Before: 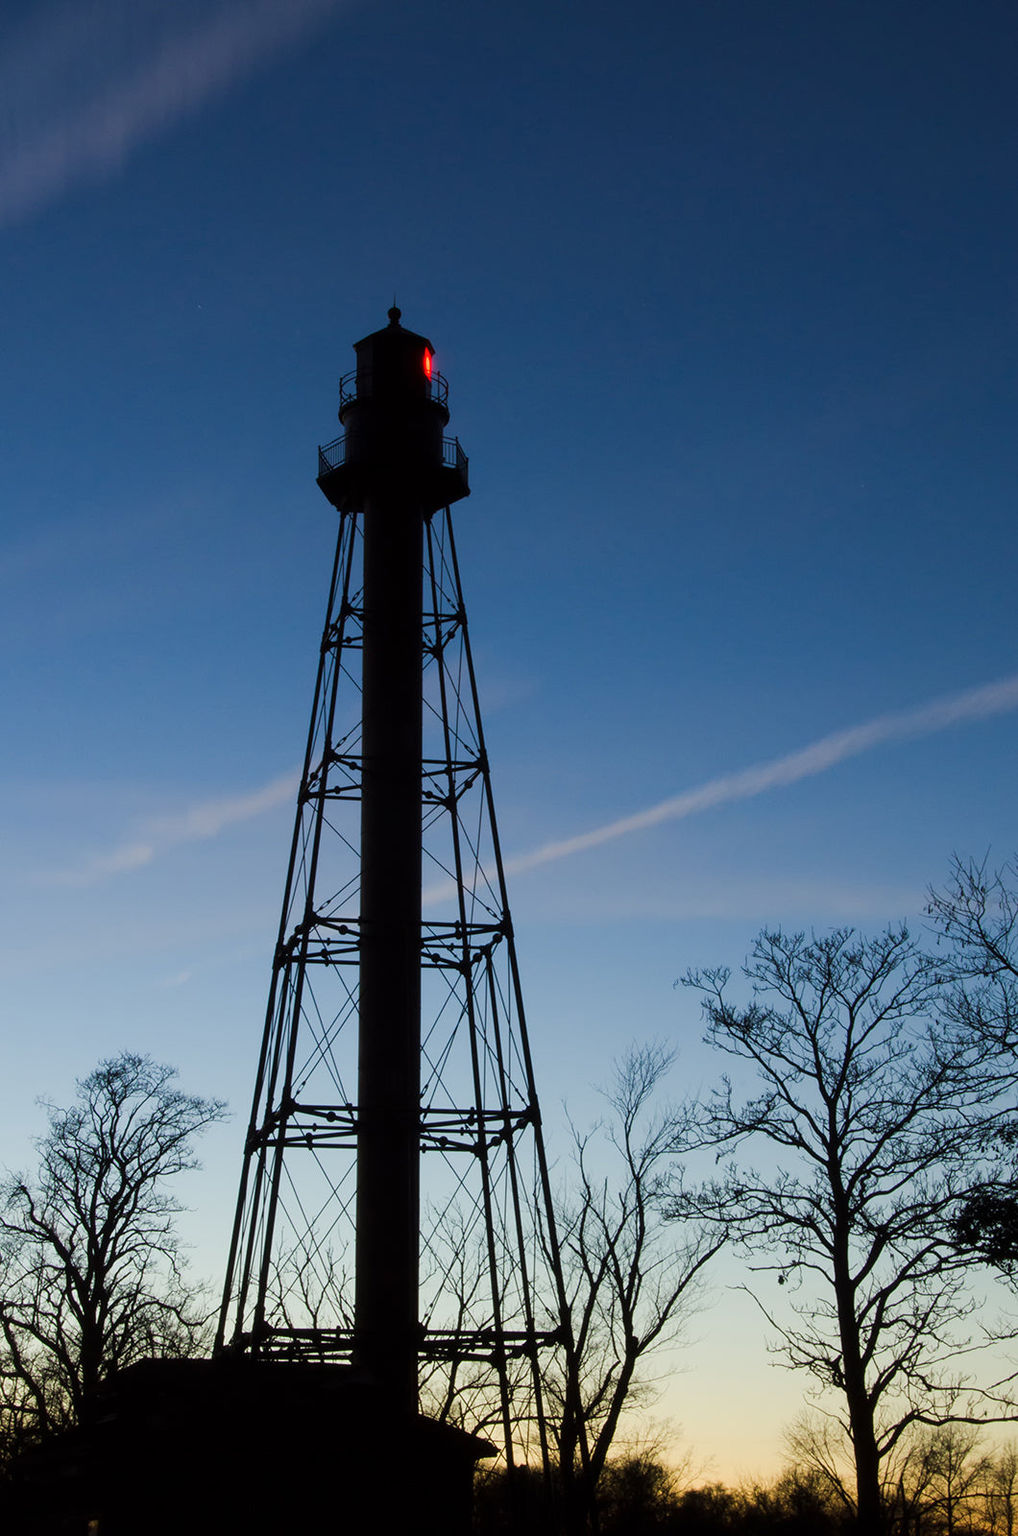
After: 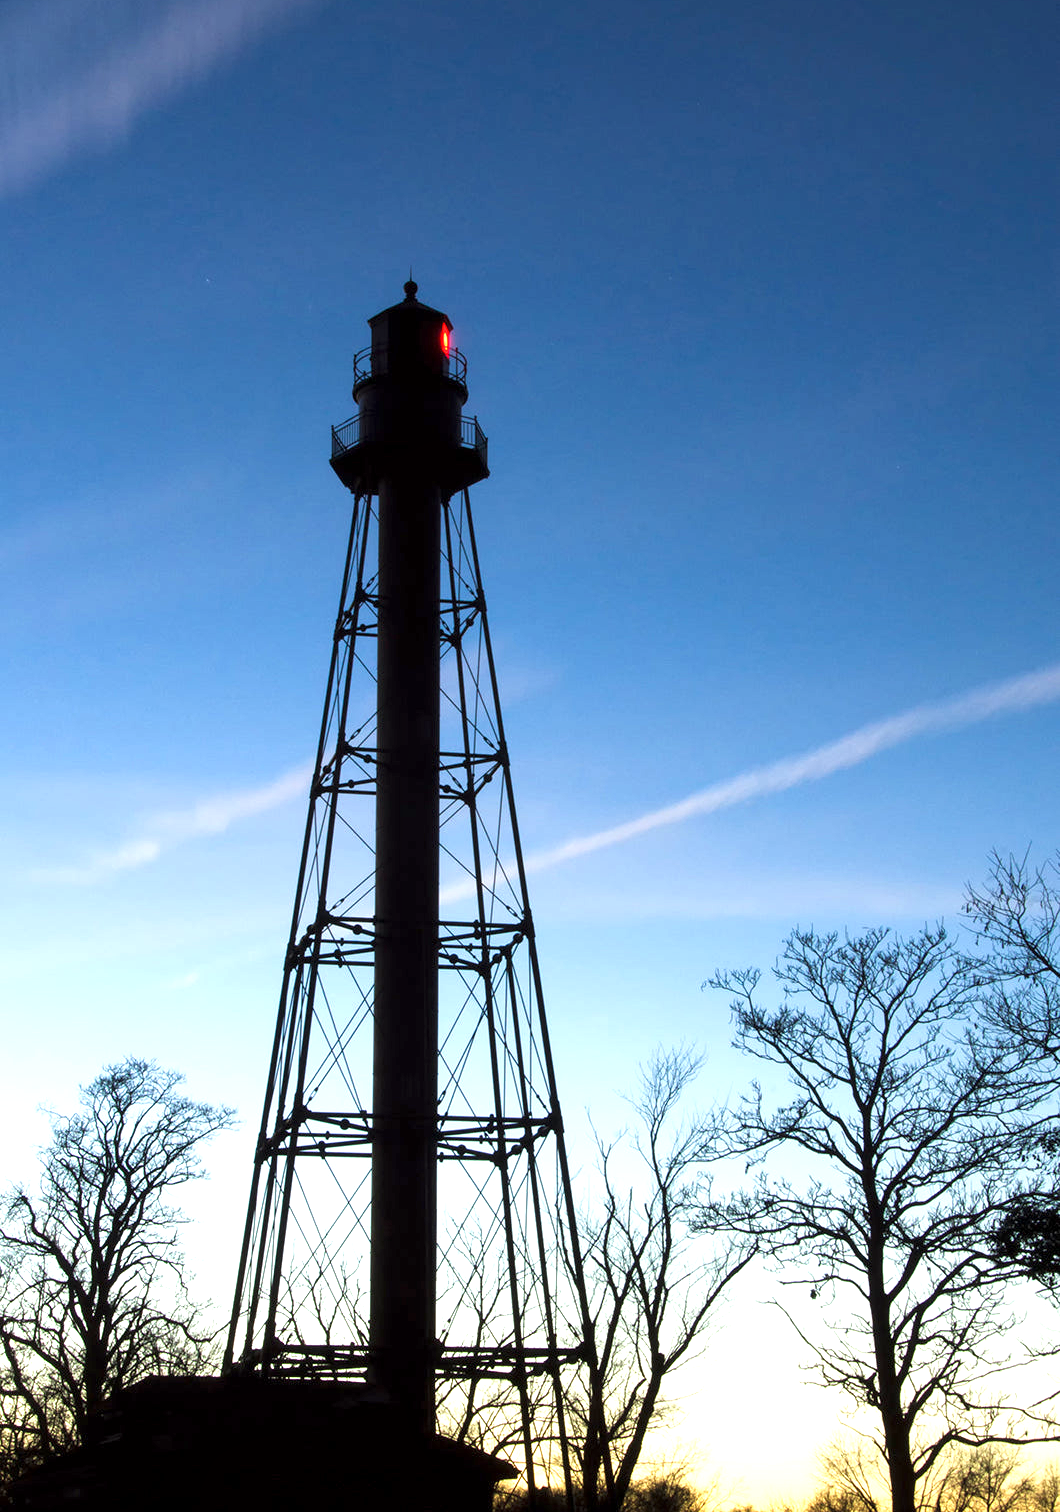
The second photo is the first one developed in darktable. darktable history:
local contrast: highlights 100%, shadows 100%, detail 120%, midtone range 0.2
exposure: black level correction 0, exposure 1.2 EV, compensate exposure bias true, compensate highlight preservation false
crop and rotate: top 2.479%, bottom 3.018%
white balance: emerald 1
